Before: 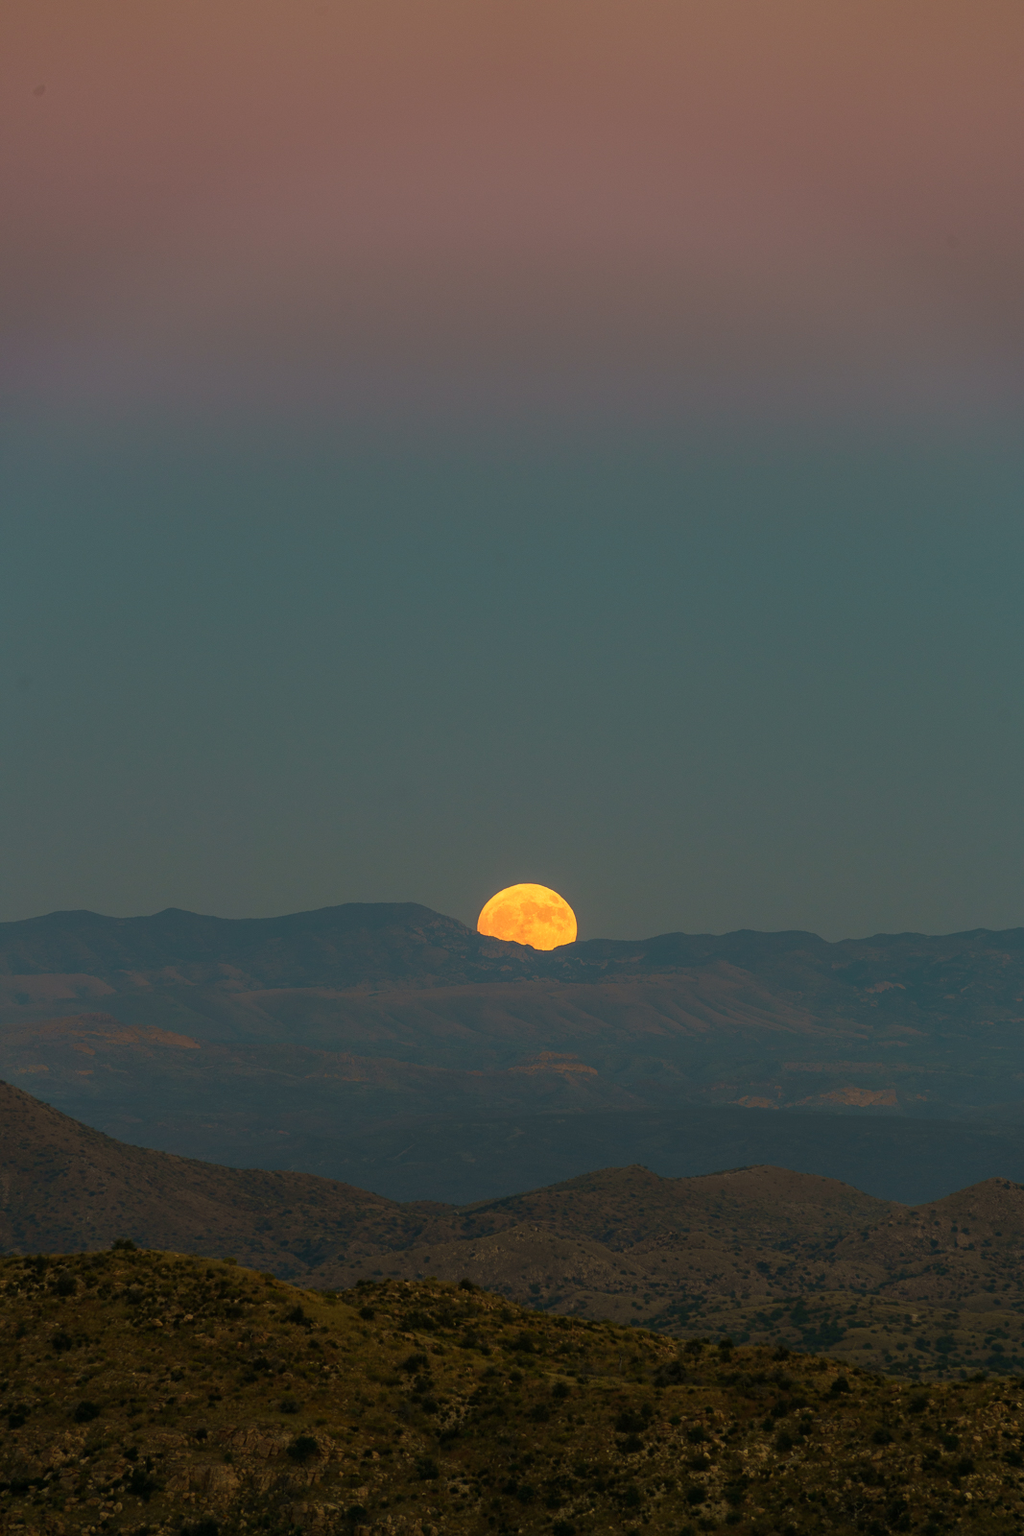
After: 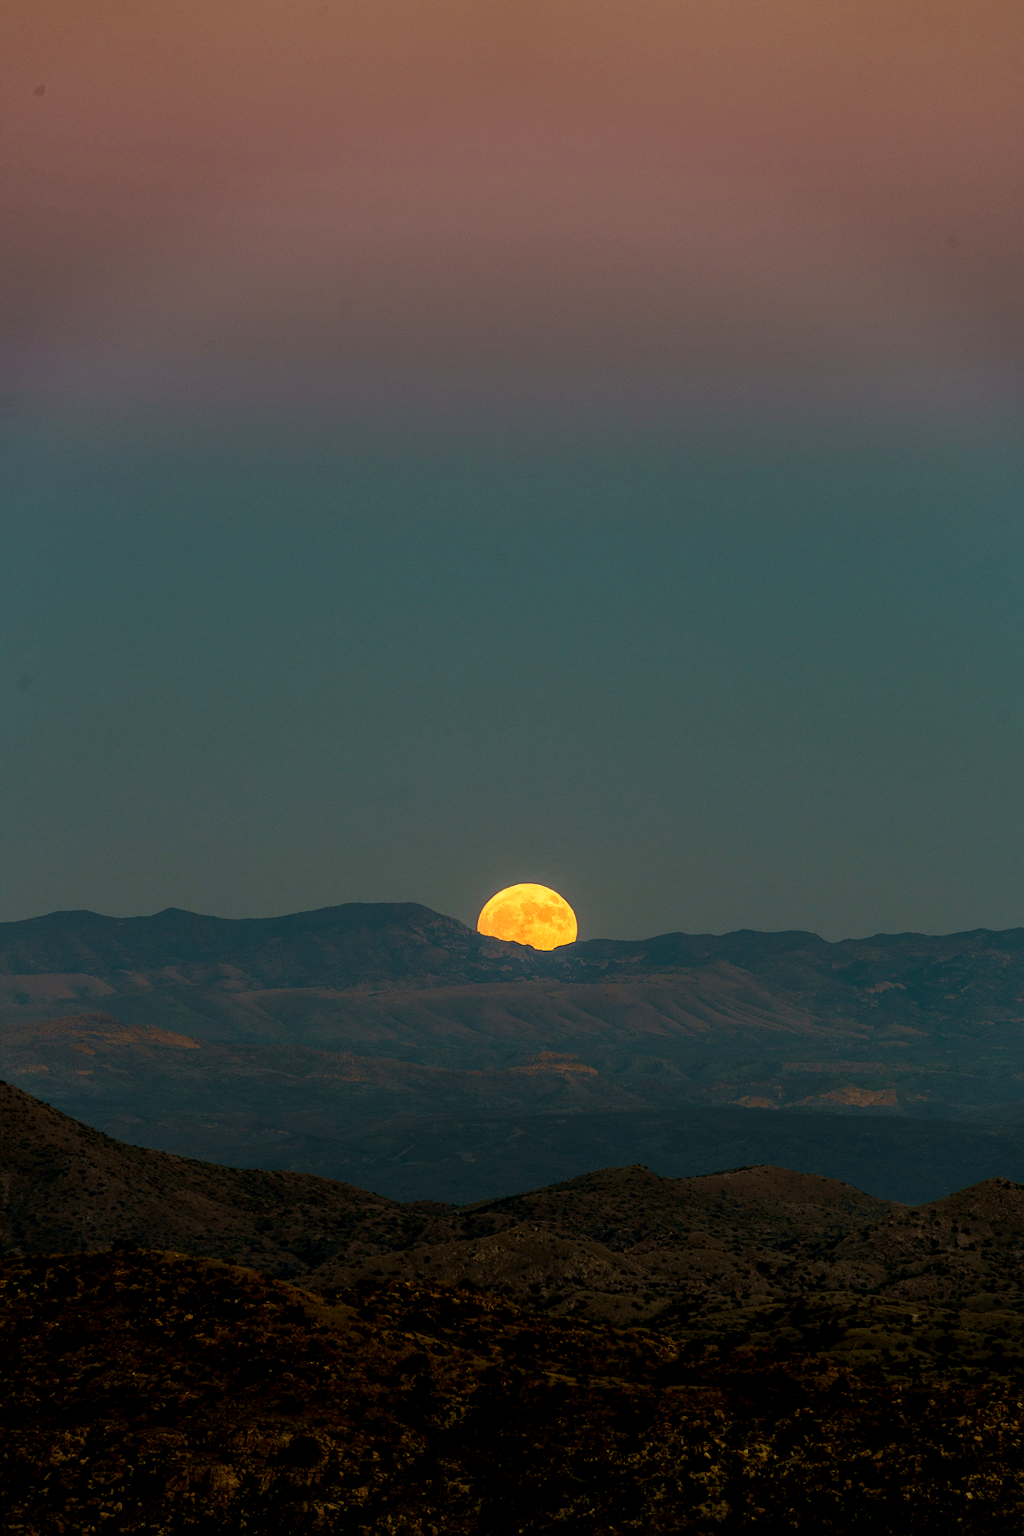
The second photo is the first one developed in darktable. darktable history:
color balance: on, module defaults
filmic rgb: black relative exposure -8.7 EV, white relative exposure 2.7 EV, threshold 3 EV, target black luminance 0%, hardness 6.25, latitude 75%, contrast 1.325, highlights saturation mix -5%, preserve chrominance no, color science v5 (2021), iterations of high-quality reconstruction 0, enable highlight reconstruction true
local contrast: on, module defaults
